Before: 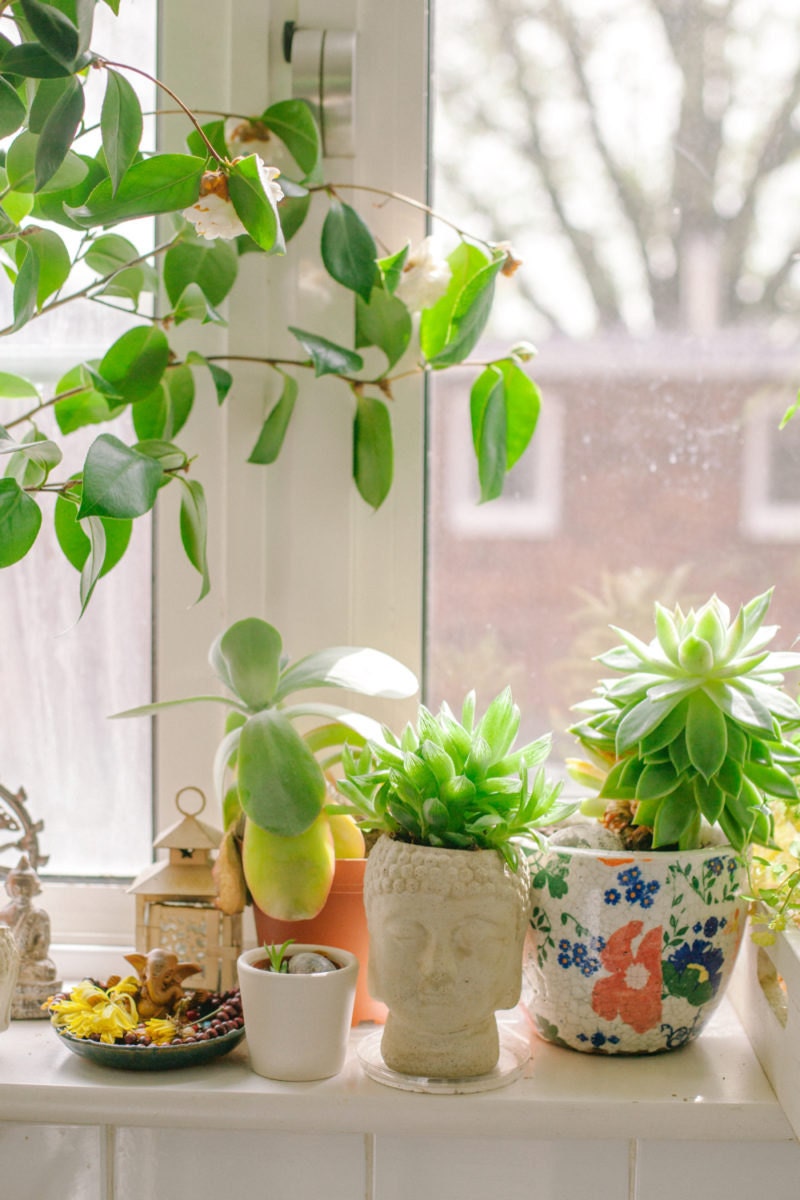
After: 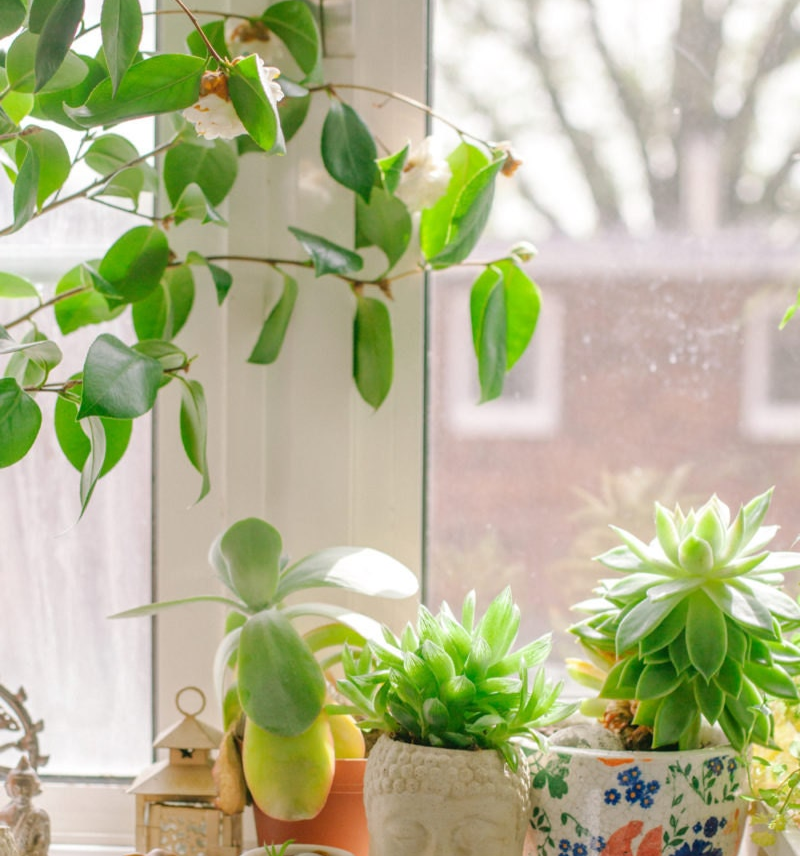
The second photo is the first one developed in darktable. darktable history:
crop and rotate: top 8.405%, bottom 20.196%
